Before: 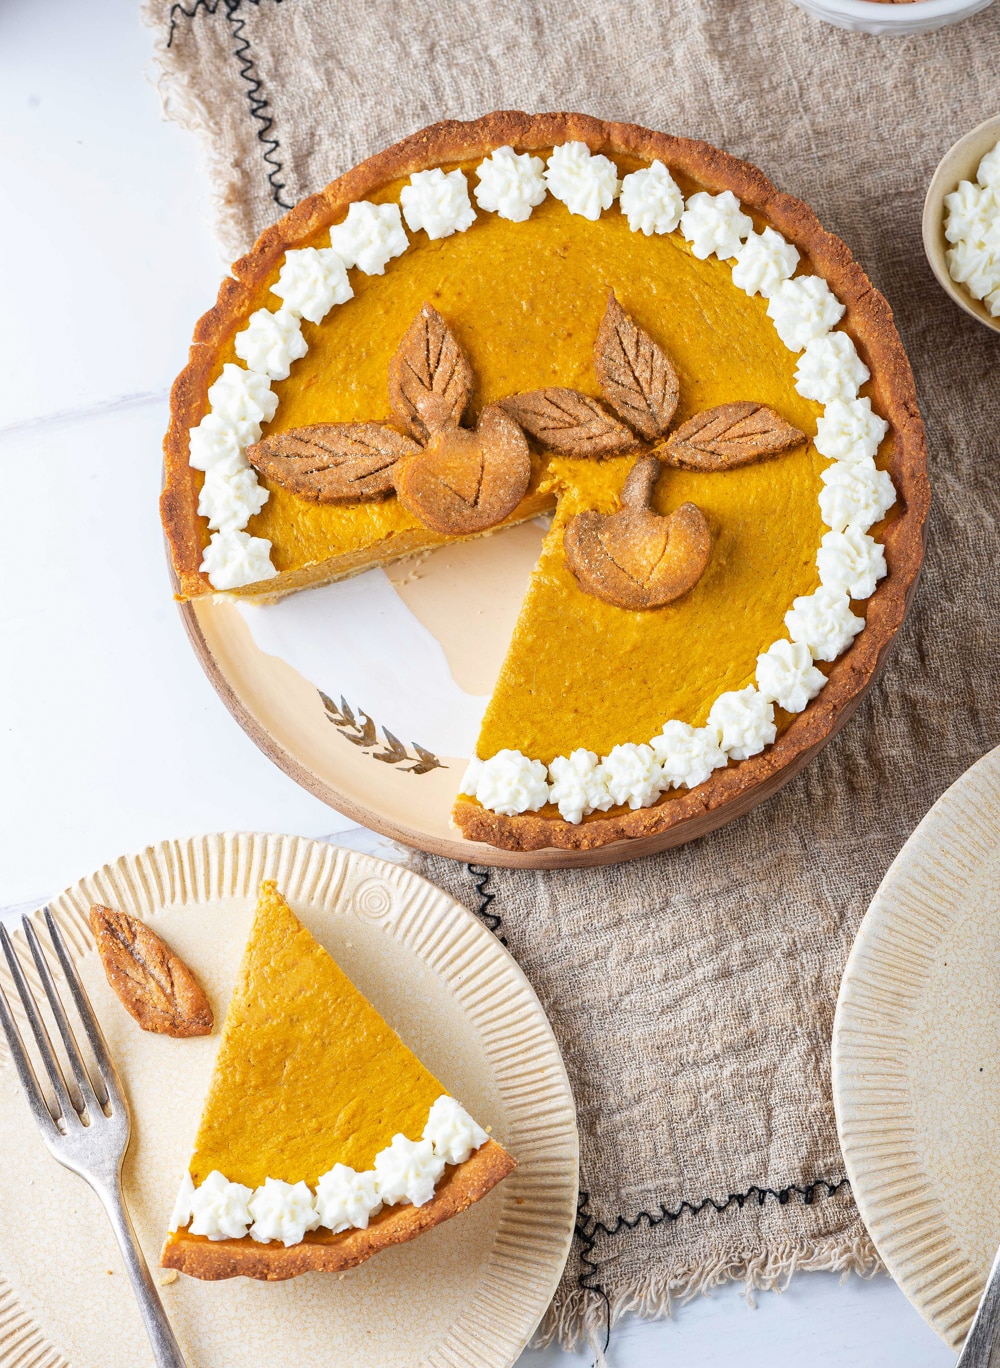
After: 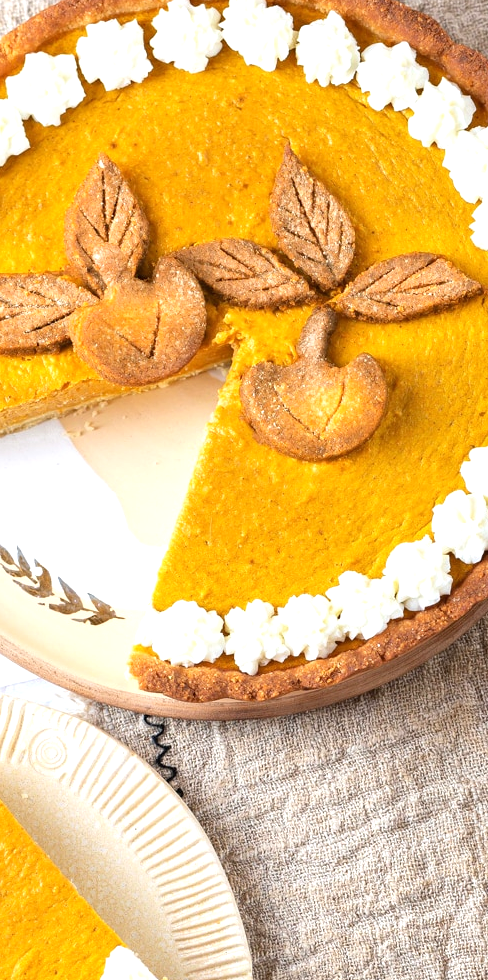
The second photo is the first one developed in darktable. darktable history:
exposure: black level correction 0.001, exposure 0.5 EV, compensate highlight preservation false
crop: left 32.49%, top 10.919%, right 18.659%, bottom 17.414%
